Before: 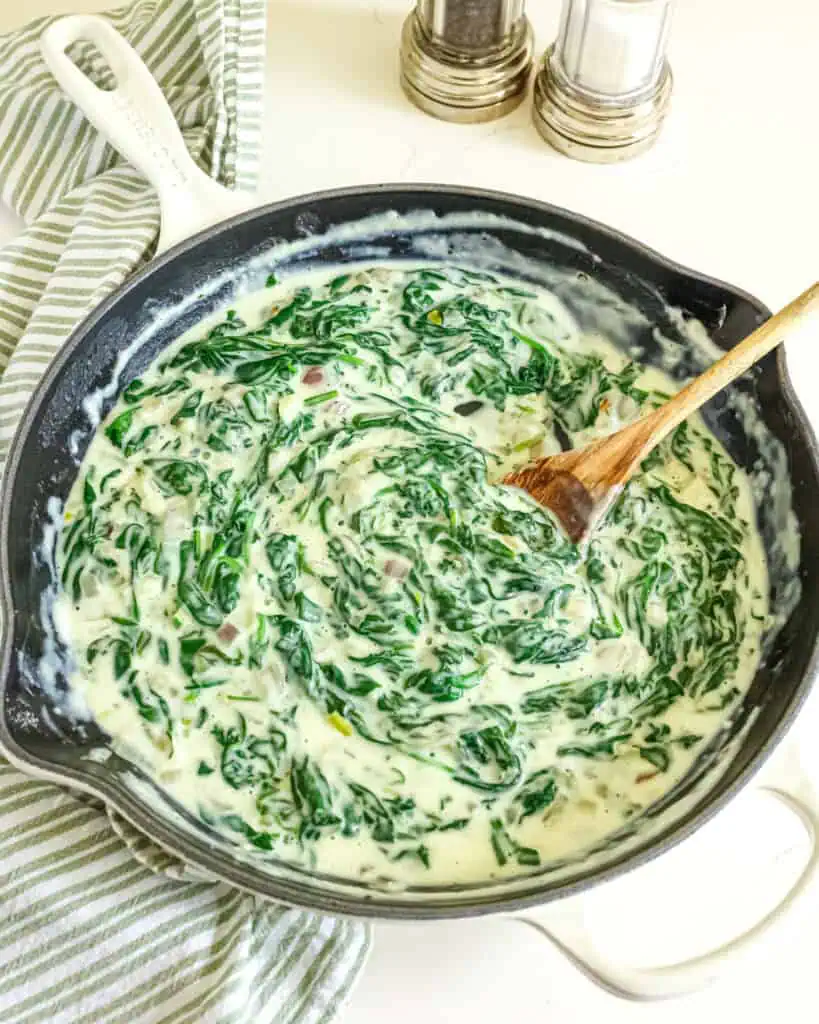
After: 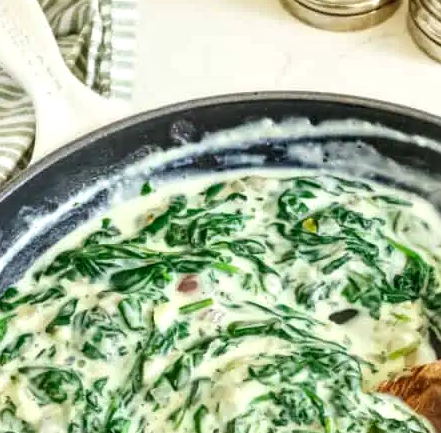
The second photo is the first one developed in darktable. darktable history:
contrast equalizer: y [[0.514, 0.573, 0.581, 0.508, 0.5, 0.5], [0.5 ×6], [0.5 ×6], [0 ×6], [0 ×6]], mix 0.79
crop: left 15.306%, top 9.065%, right 30.789%, bottom 48.638%
